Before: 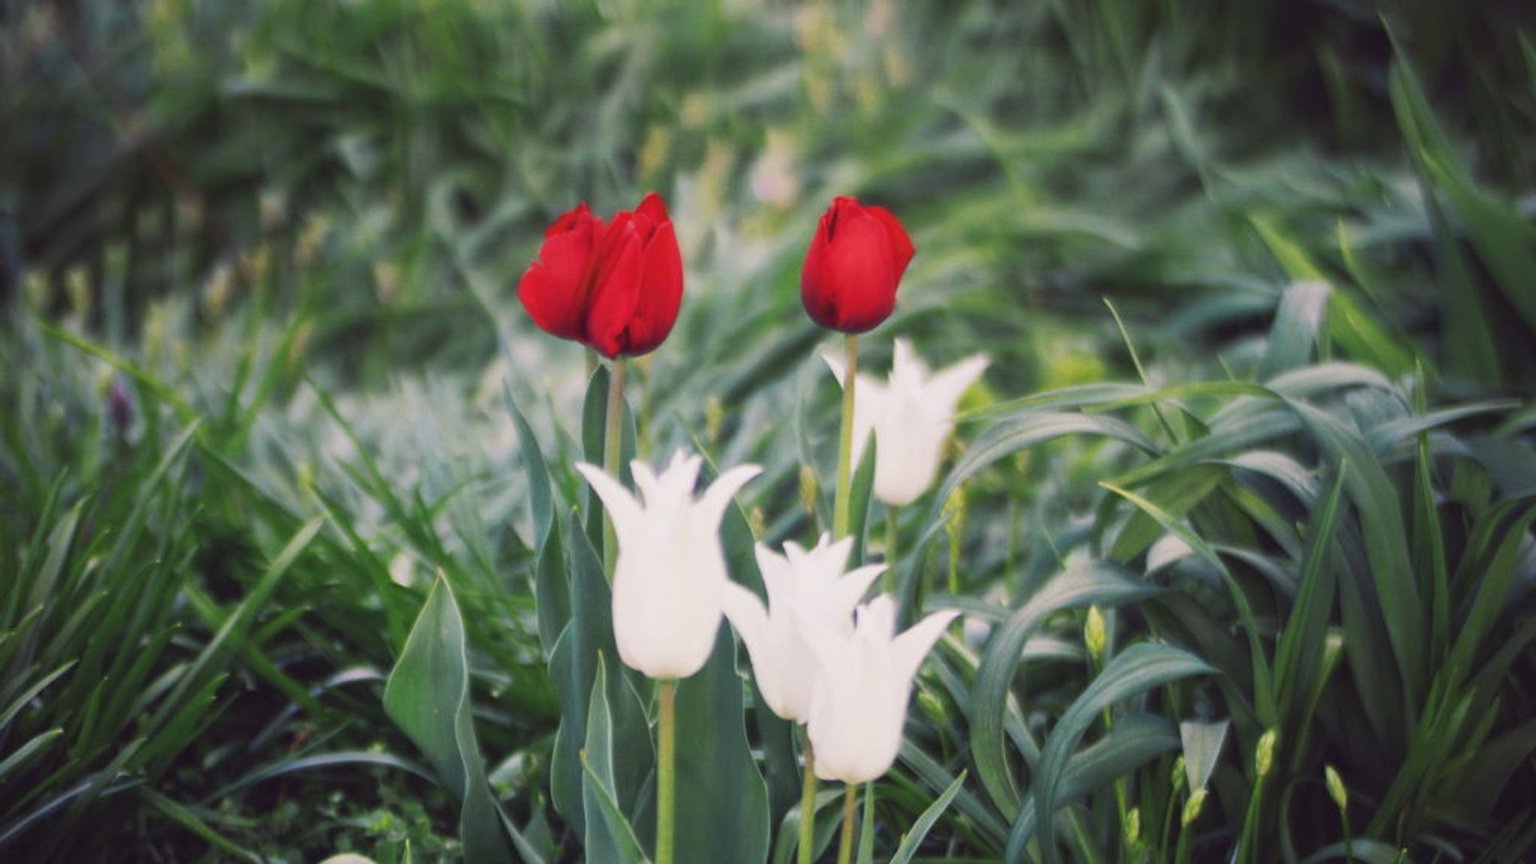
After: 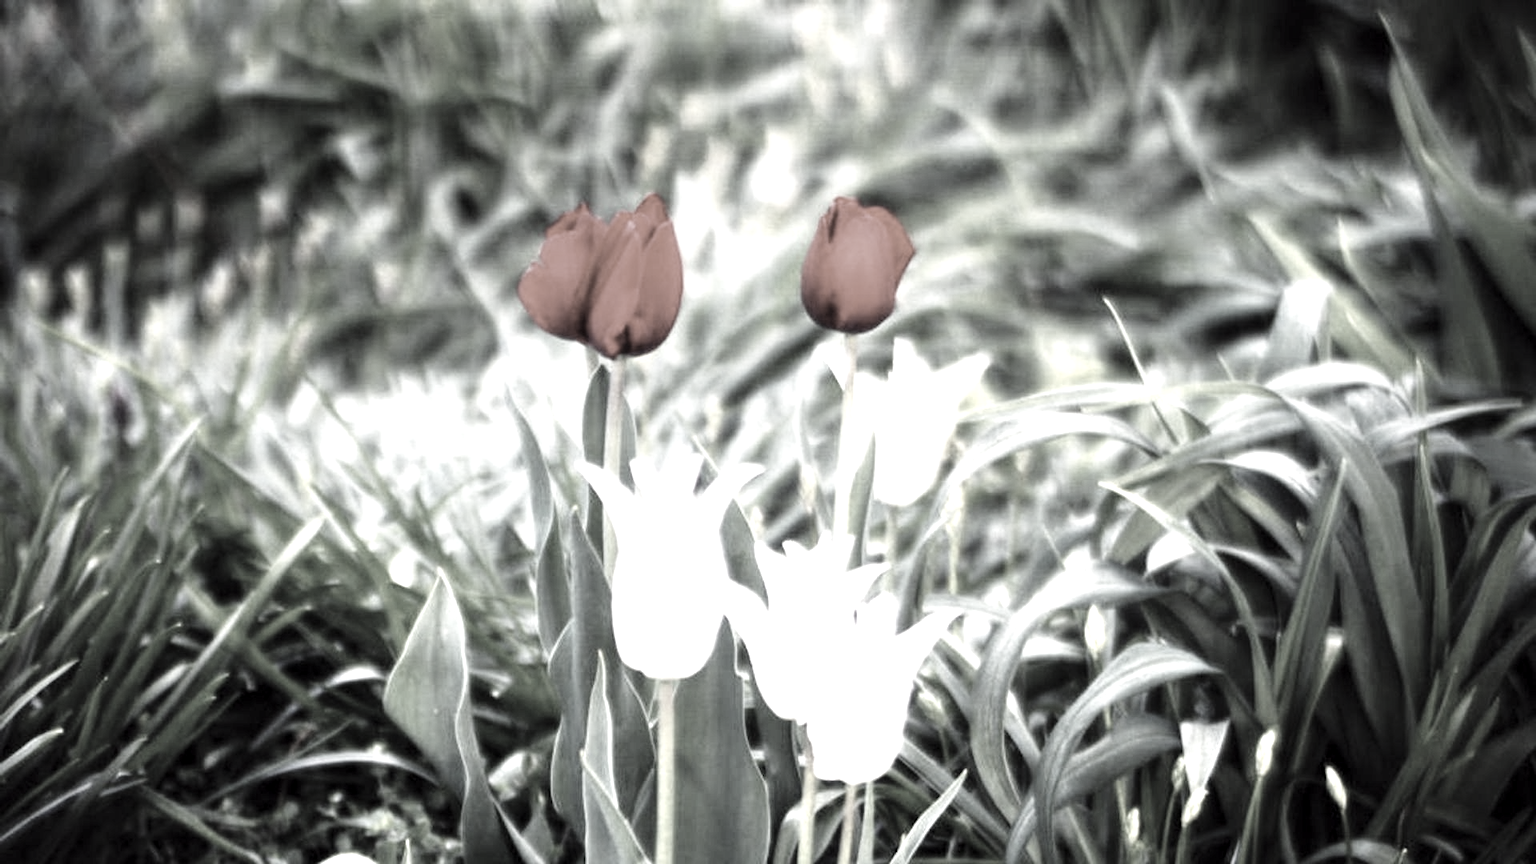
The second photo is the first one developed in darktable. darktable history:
color zones: curves: ch1 [(0, 0.153) (0.143, 0.15) (0.286, 0.151) (0.429, 0.152) (0.571, 0.152) (0.714, 0.151) (0.857, 0.151) (1, 0.153)], mix 24.57%
local contrast: highlights 182%, shadows 136%, detail 139%, midtone range 0.255
base curve: curves: ch0 [(0, 0) (0.026, 0.03) (0.109, 0.232) (0.351, 0.748) (0.669, 0.968) (1, 1)], preserve colors none
